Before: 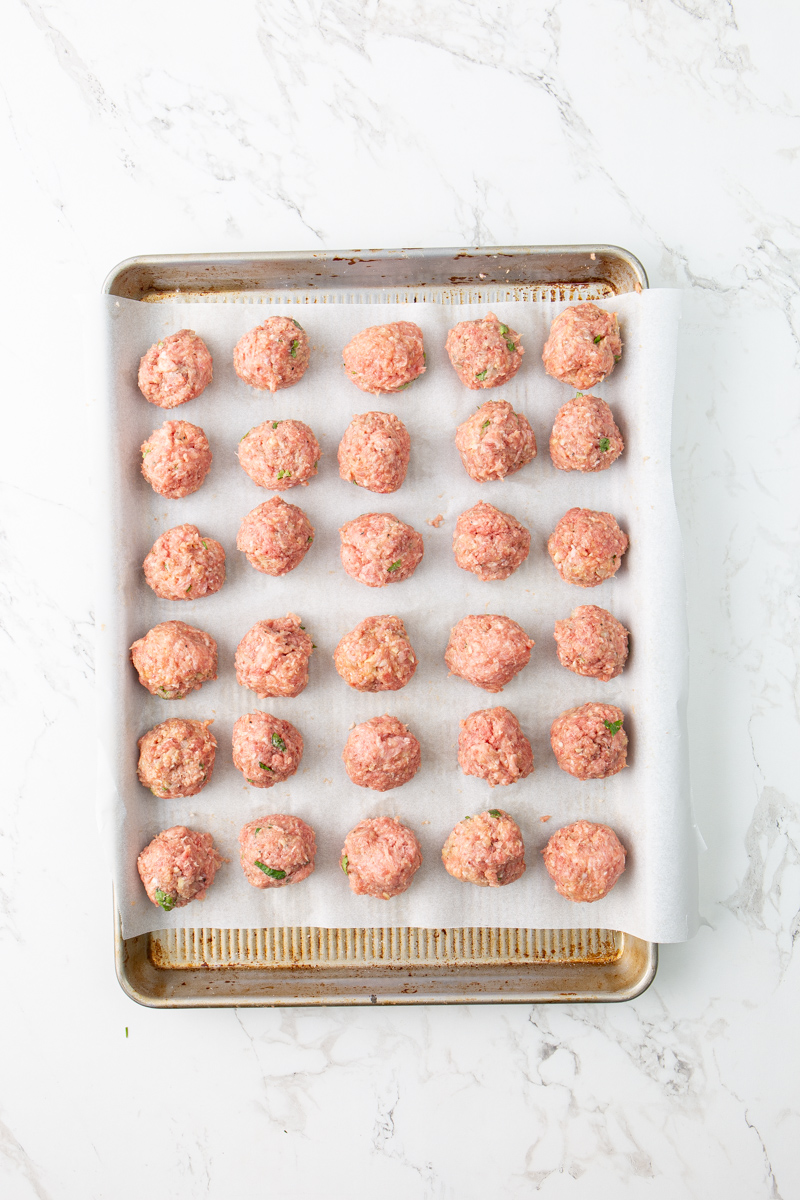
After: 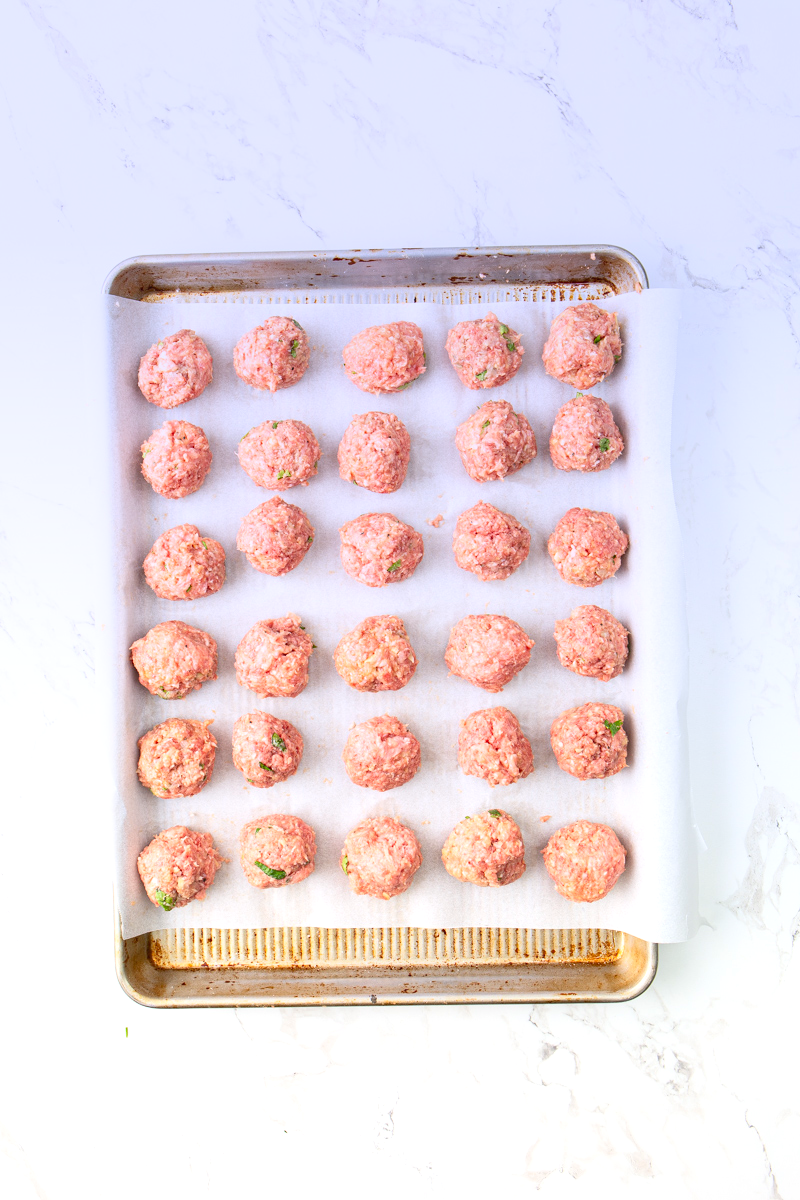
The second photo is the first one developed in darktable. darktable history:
contrast brightness saturation: contrast 0.2, brightness 0.16, saturation 0.22
levels: levels [0, 0.476, 0.951]
graduated density: hue 238.83°, saturation 50%
